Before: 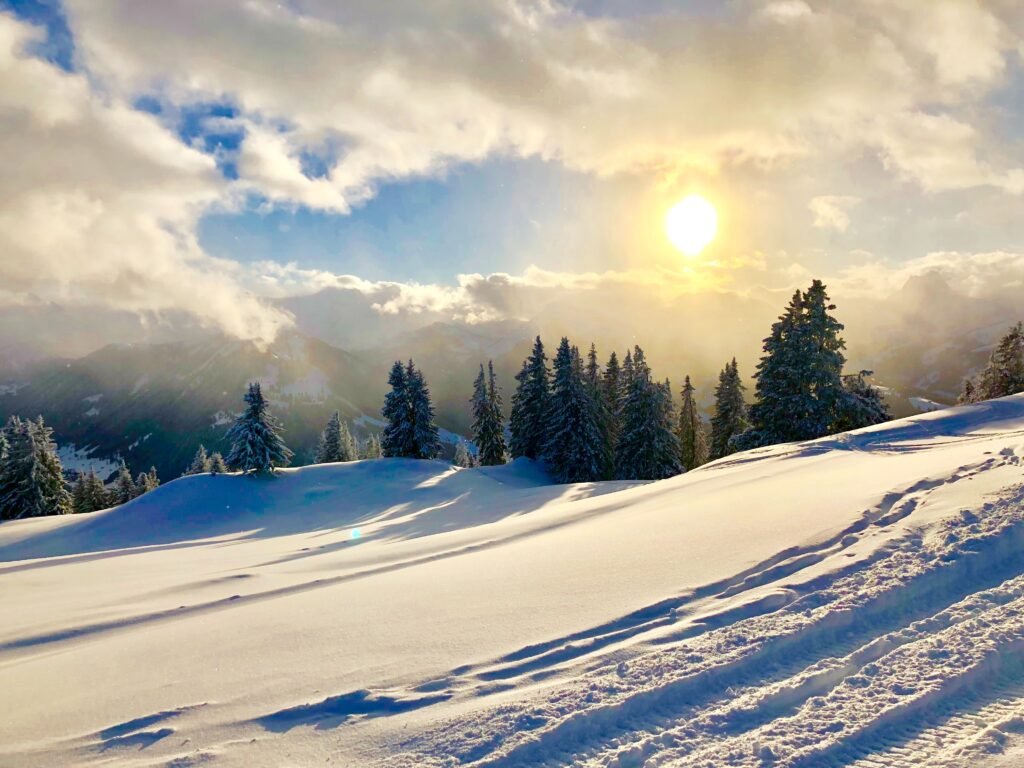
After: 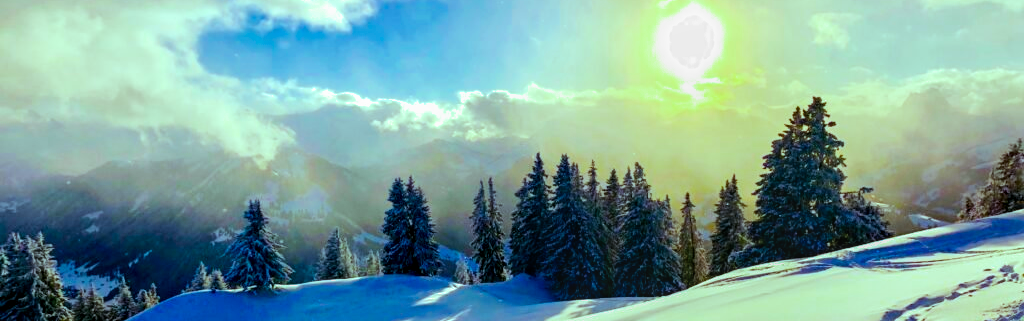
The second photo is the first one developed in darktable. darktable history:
color balance rgb: linear chroma grading › global chroma 15%, perceptual saturation grading › global saturation 30%
local contrast: on, module defaults
tone equalizer: -8 EV -0.75 EV, -7 EV -0.7 EV, -6 EV -0.6 EV, -5 EV -0.4 EV, -3 EV 0.4 EV, -2 EV 0.6 EV, -1 EV 0.7 EV, +0 EV 0.75 EV, edges refinement/feathering 500, mask exposure compensation -1.57 EV, preserve details no
filmic rgb: middle gray luminance 18.42%, black relative exposure -10.5 EV, white relative exposure 3.4 EV, threshold 6 EV, target black luminance 0%, hardness 6.03, latitude 99%, contrast 0.847, shadows ↔ highlights balance 0.505%, add noise in highlights 0, preserve chrominance max RGB, color science v3 (2019), use custom middle-gray values true, iterations of high-quality reconstruction 0, contrast in highlights soft, enable highlight reconstruction true
color balance: mode lift, gamma, gain (sRGB), lift [0.997, 0.979, 1.021, 1.011], gamma [1, 1.084, 0.916, 0.998], gain [1, 0.87, 1.13, 1.101], contrast 4.55%, contrast fulcrum 38.24%, output saturation 104.09%
white balance: red 1.05, blue 1.072
crop and rotate: top 23.84%, bottom 34.294%
exposure: exposure -0.151 EV, compensate highlight preservation false
